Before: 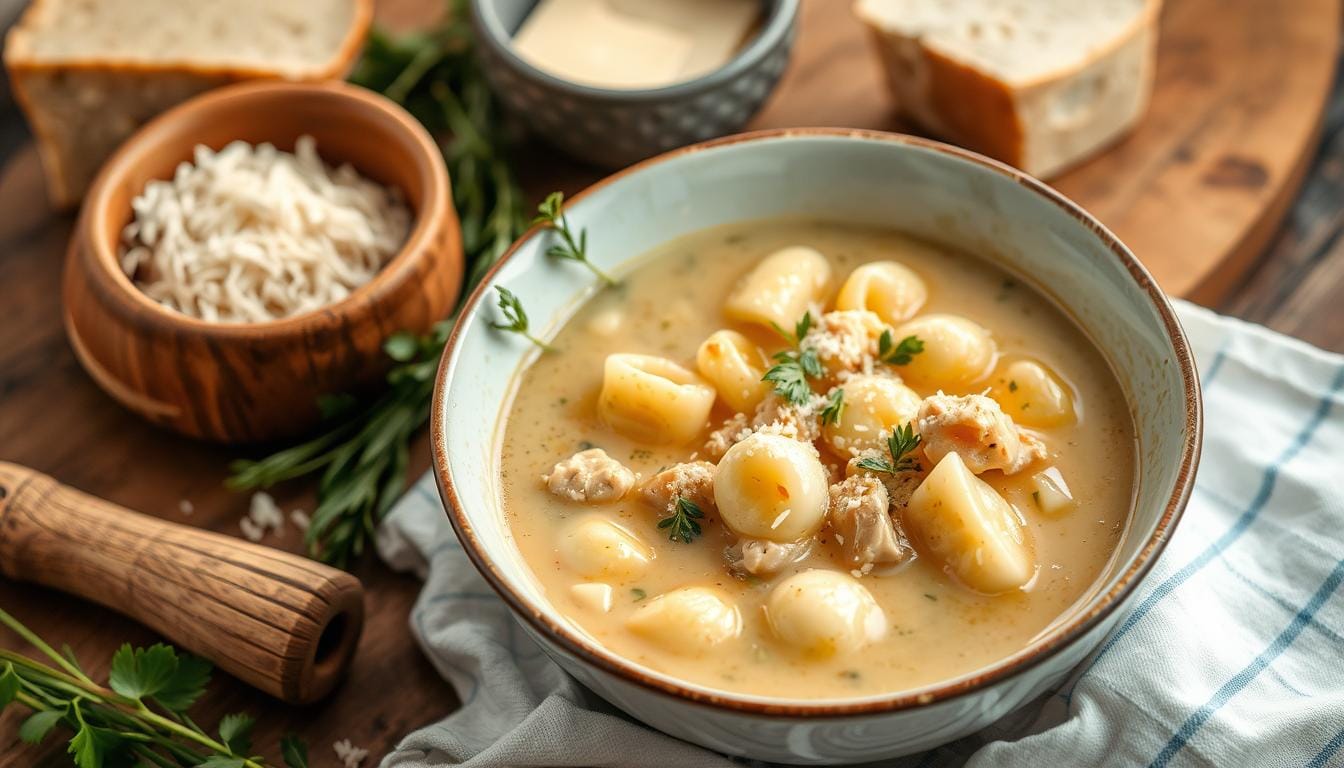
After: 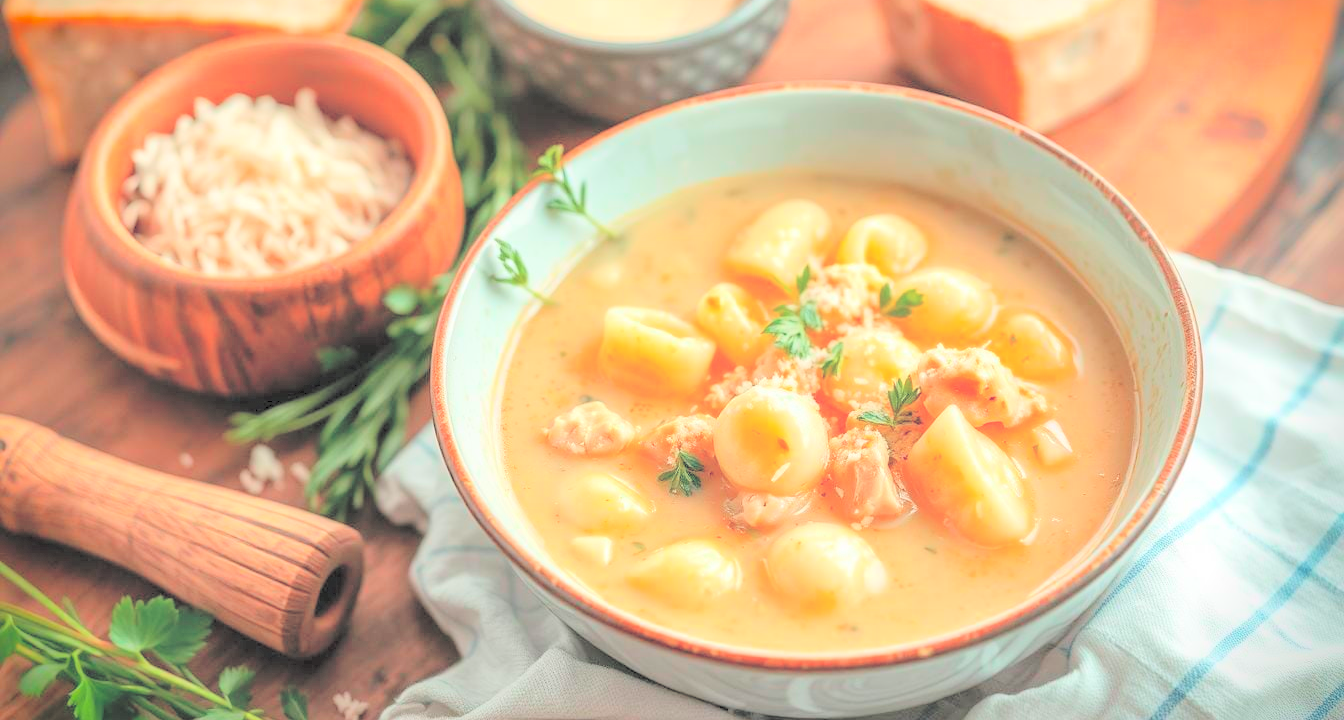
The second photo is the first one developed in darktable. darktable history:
color contrast: green-magenta contrast 1.73, blue-yellow contrast 1.15
vignetting: fall-off start 88.53%, fall-off radius 44.2%, saturation 0.376, width/height ratio 1.161
crop and rotate: top 6.25%
contrast brightness saturation: brightness 1
